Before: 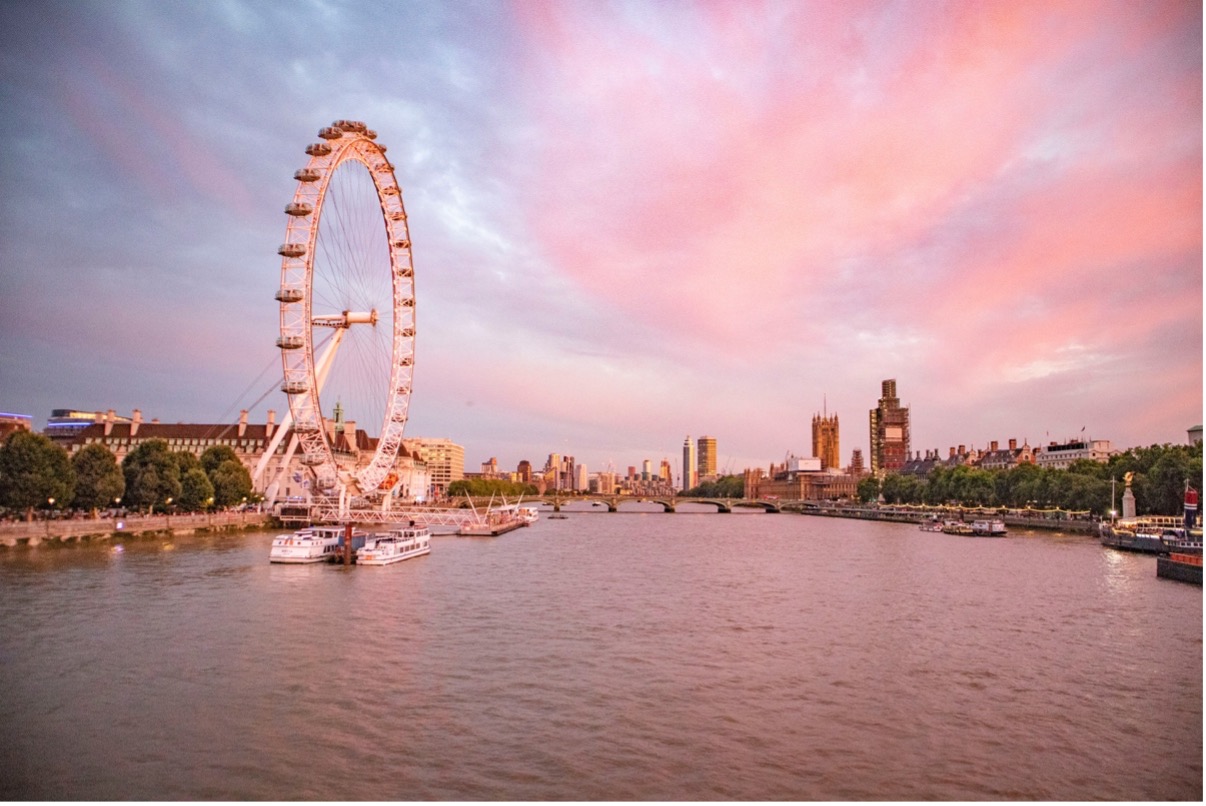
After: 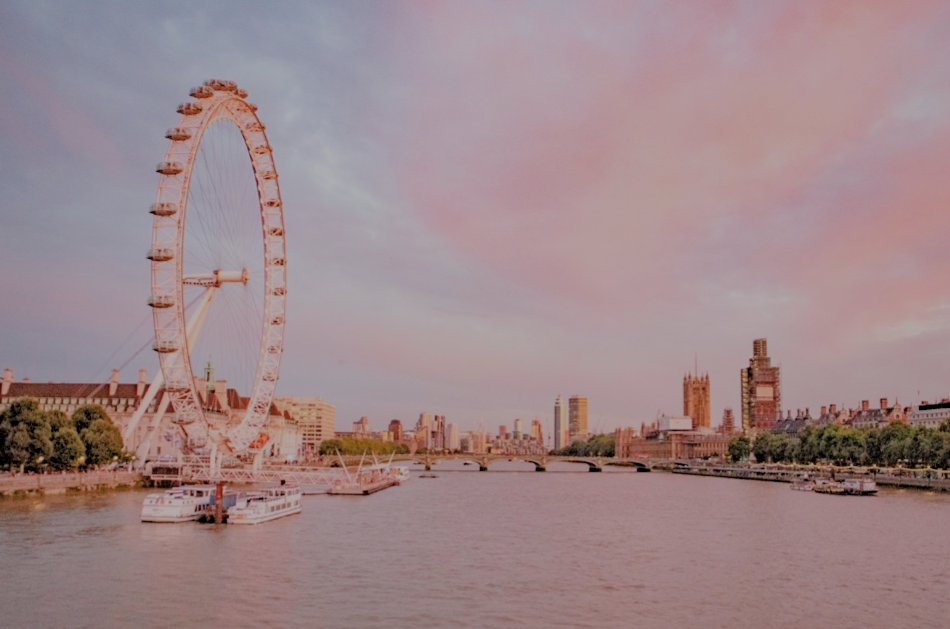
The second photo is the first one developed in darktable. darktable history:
contrast brightness saturation: saturation -0.04
crop and rotate: left 10.77%, top 5.1%, right 10.41%, bottom 16.76%
filmic rgb: black relative exposure -4.42 EV, white relative exposure 6.58 EV, hardness 1.85, contrast 0.5
